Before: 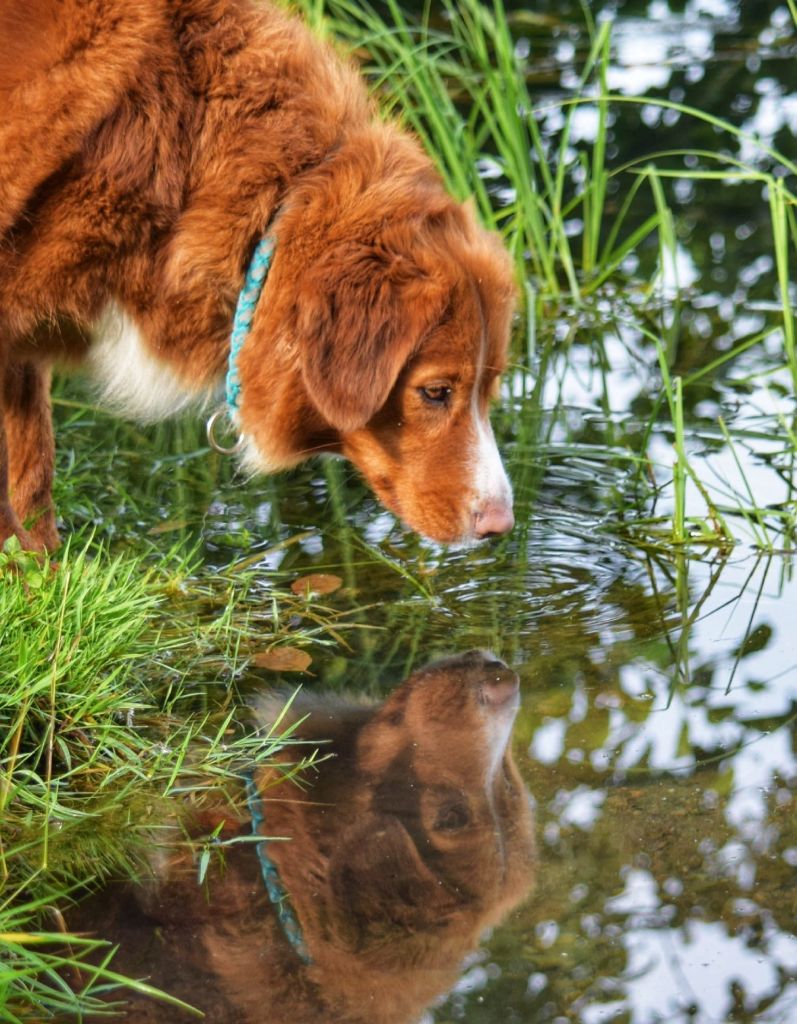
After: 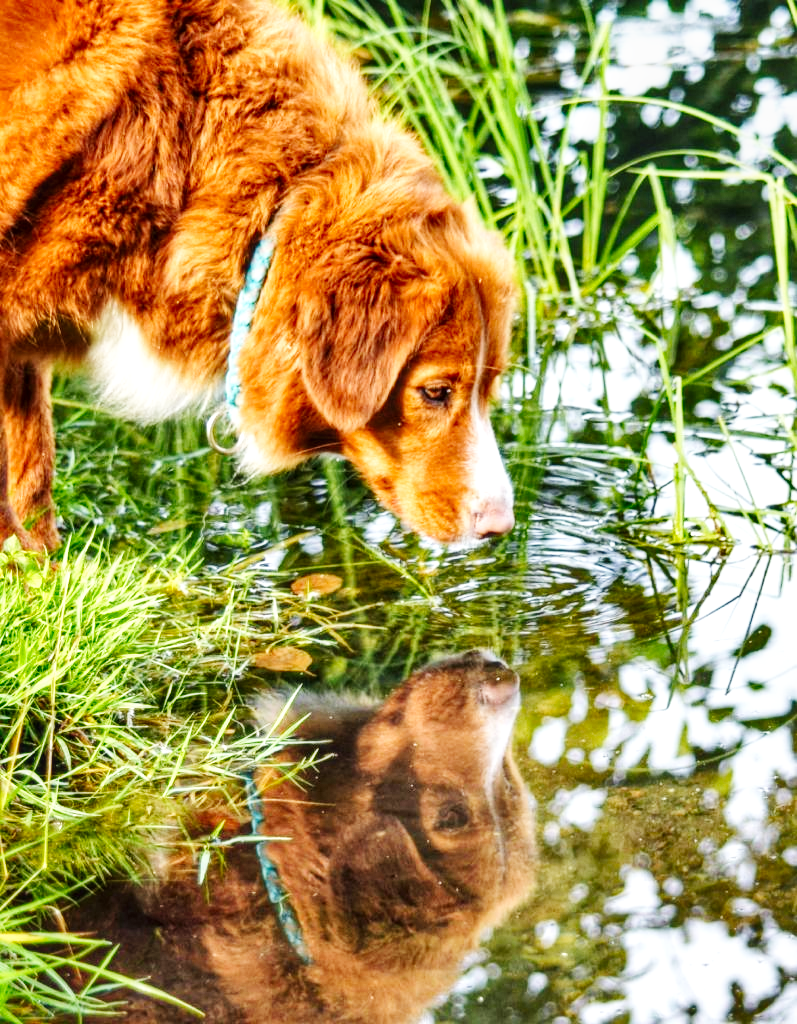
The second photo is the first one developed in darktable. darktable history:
base curve: curves: ch0 [(0, 0.003) (0.001, 0.002) (0.006, 0.004) (0.02, 0.022) (0.048, 0.086) (0.094, 0.234) (0.162, 0.431) (0.258, 0.629) (0.385, 0.8) (0.548, 0.918) (0.751, 0.988) (1, 1)], preserve colors none
shadows and highlights: shadows 61.06, soften with gaussian
local contrast: on, module defaults
